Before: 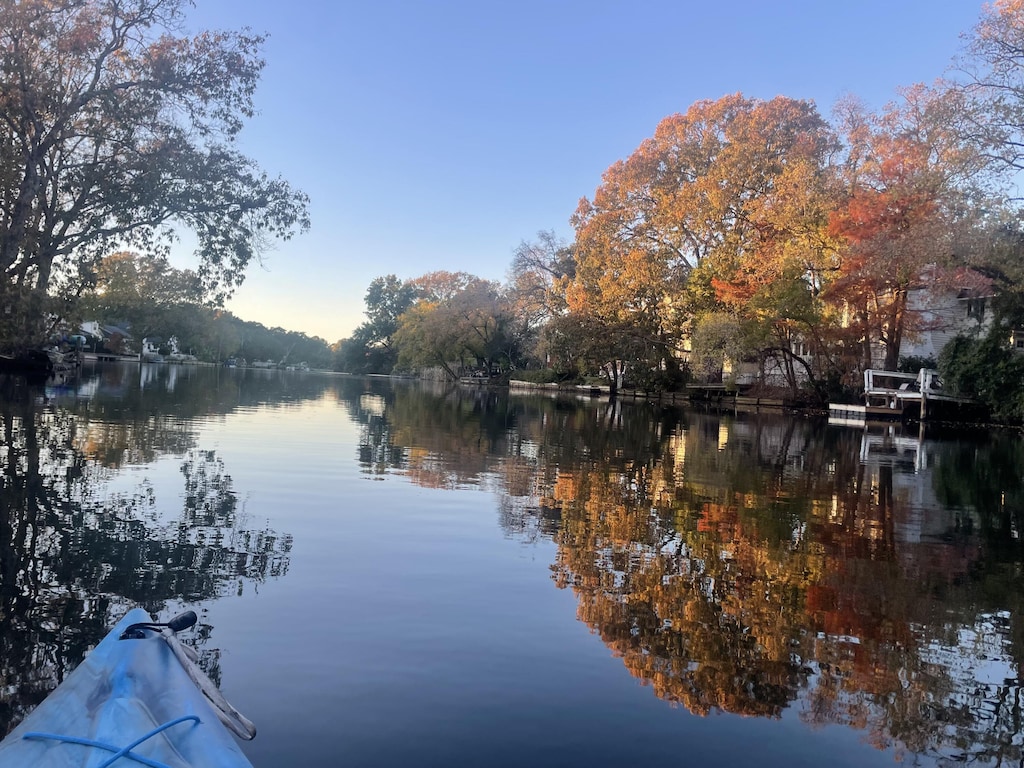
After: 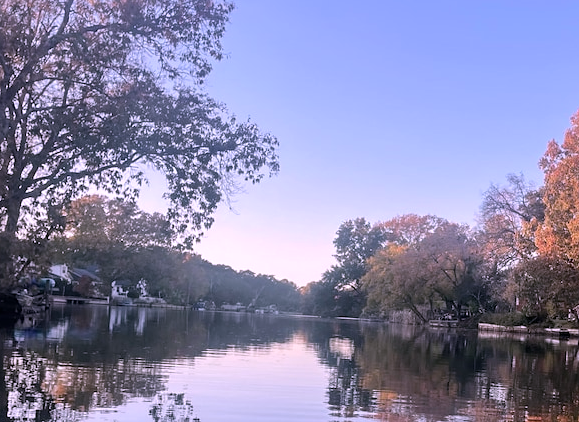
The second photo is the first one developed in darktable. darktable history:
sharpen: amount 0.208
crop and rotate: left 3.07%, top 7.51%, right 40.366%, bottom 37.501%
color correction: highlights a* 15.54, highlights b* -20.35
